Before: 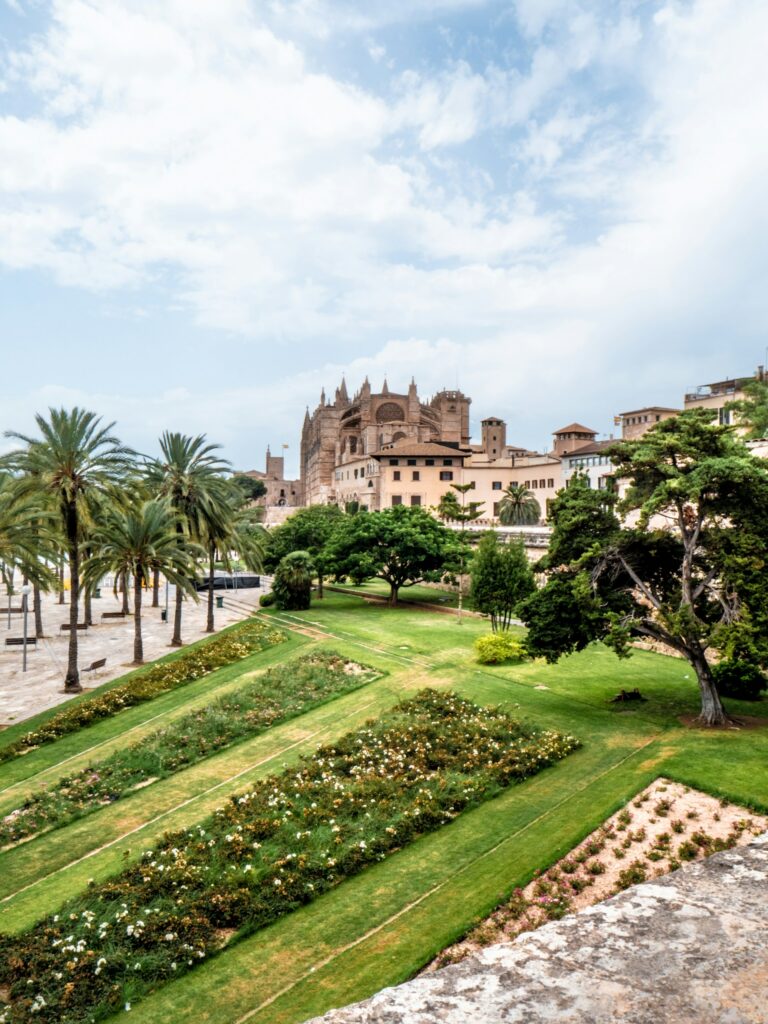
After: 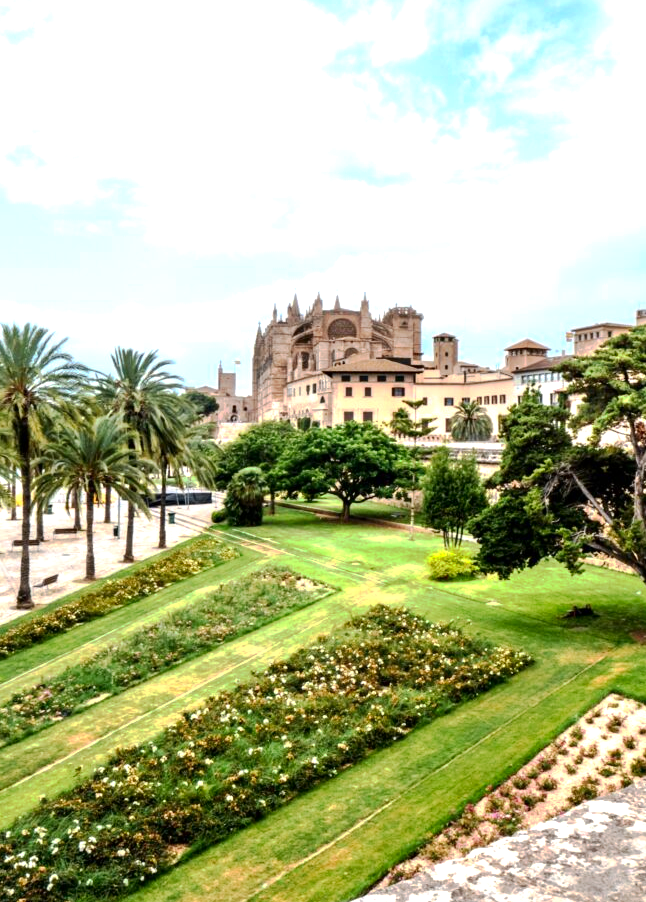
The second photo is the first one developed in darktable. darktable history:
exposure: exposure 0.607 EV, compensate highlight preservation false
contrast brightness saturation: contrast 0.154, brightness -0.011, saturation 0.098
crop: left 6.281%, top 8.274%, right 9.531%, bottom 3.605%
tone curve: curves: ch0 [(0, 0) (0.003, 0.003) (0.011, 0.011) (0.025, 0.025) (0.044, 0.044) (0.069, 0.068) (0.1, 0.098) (0.136, 0.134) (0.177, 0.175) (0.224, 0.221) (0.277, 0.273) (0.335, 0.33) (0.399, 0.393) (0.468, 0.461) (0.543, 0.534) (0.623, 0.614) (0.709, 0.69) (0.801, 0.752) (0.898, 0.835) (1, 1)], preserve colors none
